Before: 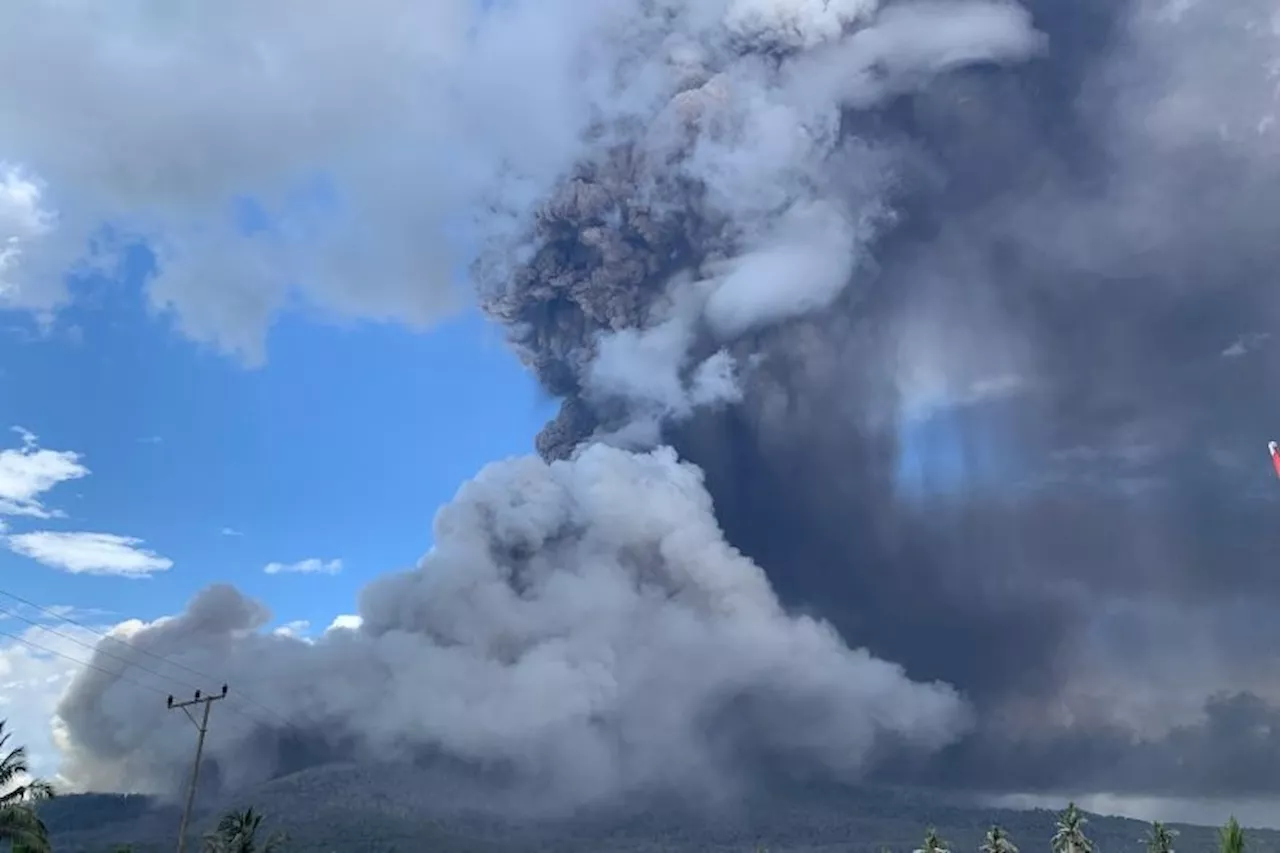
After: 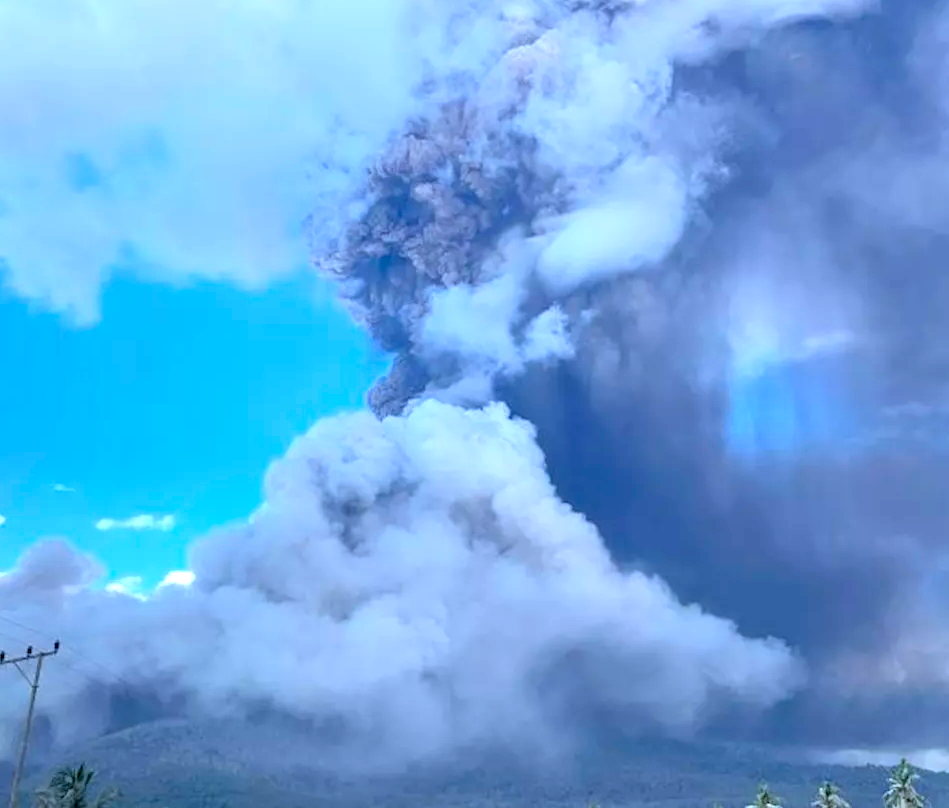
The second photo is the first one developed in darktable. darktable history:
crop and rotate: left 13.199%, top 5.242%, right 12.631%
exposure: black level correction 0, exposure 1.106 EV, compensate highlight preservation false
color balance rgb: global offset › luminance -0.388%, perceptual saturation grading › global saturation 25.617%, contrast -9.684%
color calibration: x 0.367, y 0.375, temperature 4354.25 K, saturation algorithm version 1 (2020)
